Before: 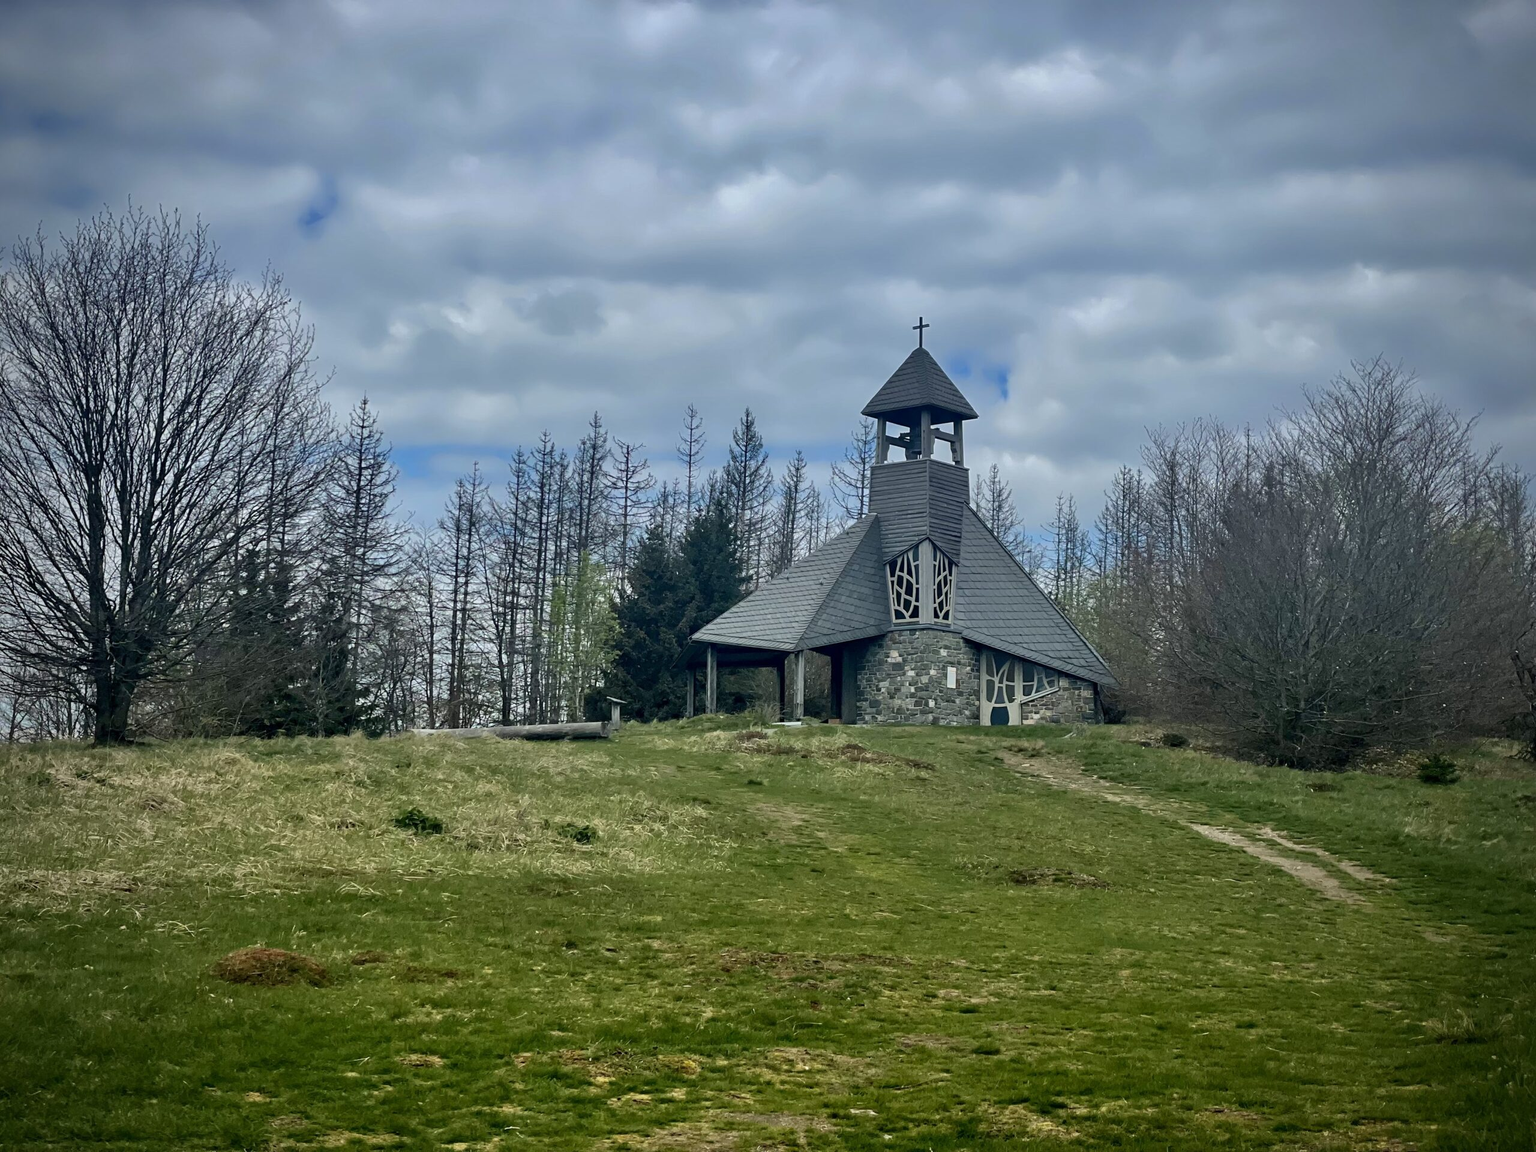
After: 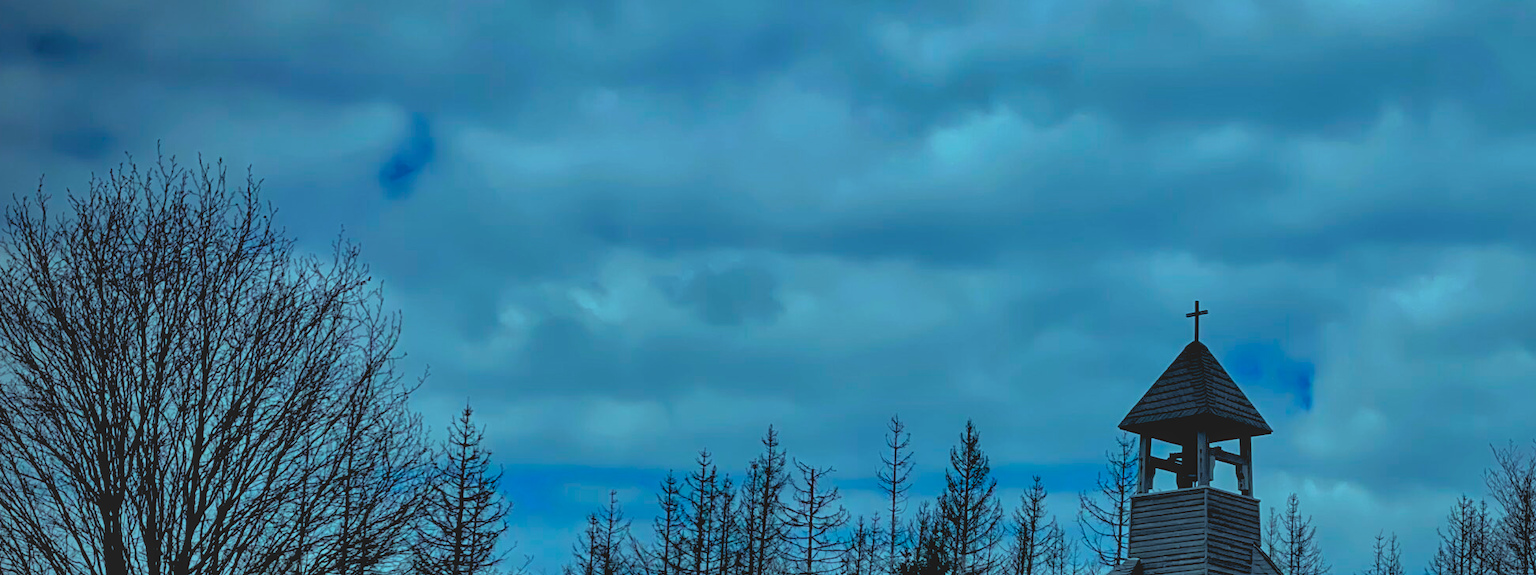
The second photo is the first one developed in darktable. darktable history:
local contrast: on, module defaults
color balance rgb: shadows lift › luminance -7.7%, shadows lift › chroma 2.13%, shadows lift › hue 165.27°, power › luminance -7.77%, power › chroma 1.34%, power › hue 330.55°, highlights gain › luminance -33.33%, highlights gain › chroma 5.68%, highlights gain › hue 217.2°, global offset › luminance -0.33%, global offset › chroma 0.11%, global offset › hue 165.27°, perceptual saturation grading › global saturation 27.72%, perceptual saturation grading › highlights -25%, perceptual saturation grading › mid-tones 25%, perceptual saturation grading › shadows 50%
rgb levels: levels [[0.034, 0.472, 0.904], [0, 0.5, 1], [0, 0.5, 1]]
crop: left 0.579%, top 7.627%, right 23.167%, bottom 54.275%
contrast brightness saturation: contrast -0.28
